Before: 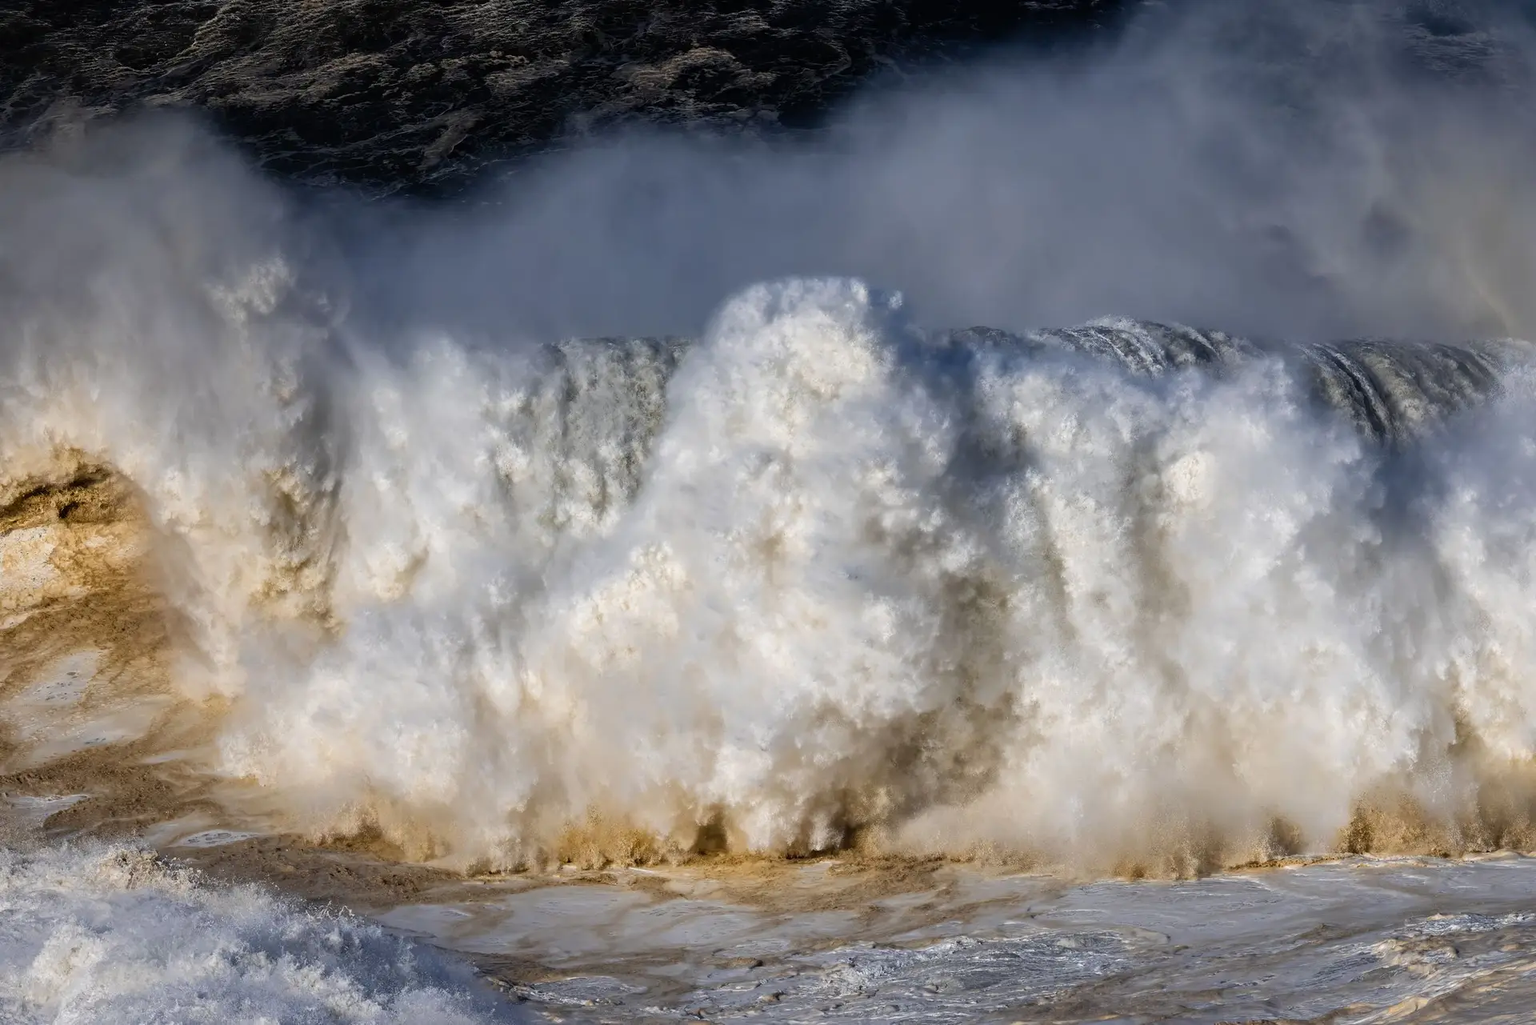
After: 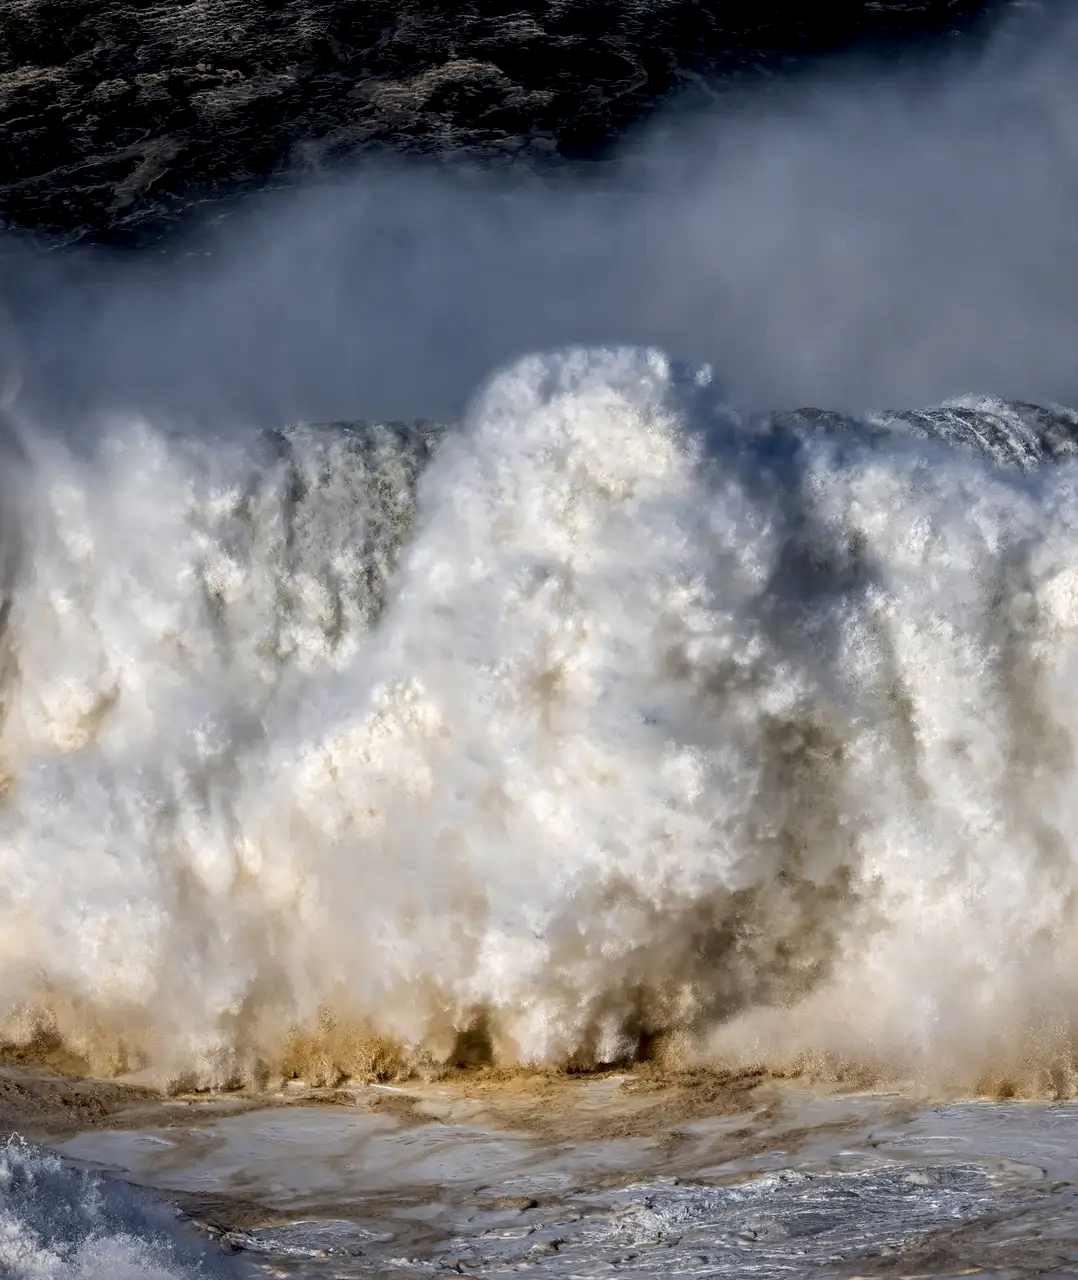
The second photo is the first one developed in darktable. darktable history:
crop: left 21.674%, right 22.122%, bottom 0.002%
local contrast: highlights 28%, shadows 75%, midtone range 0.75
